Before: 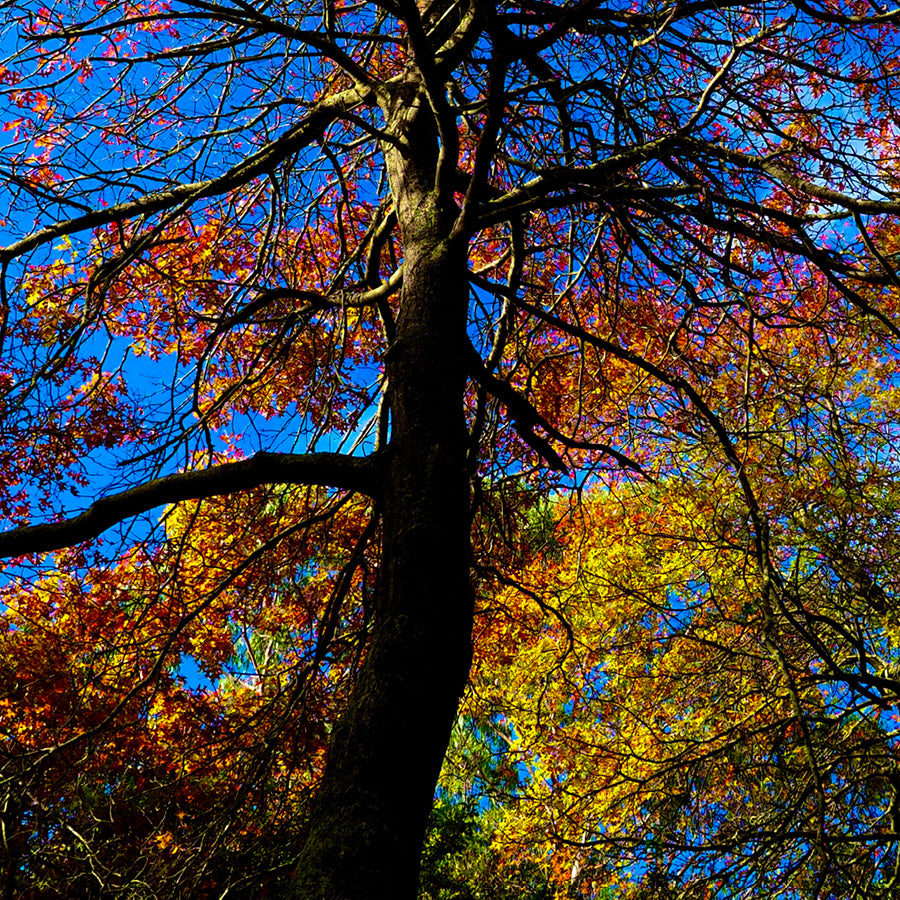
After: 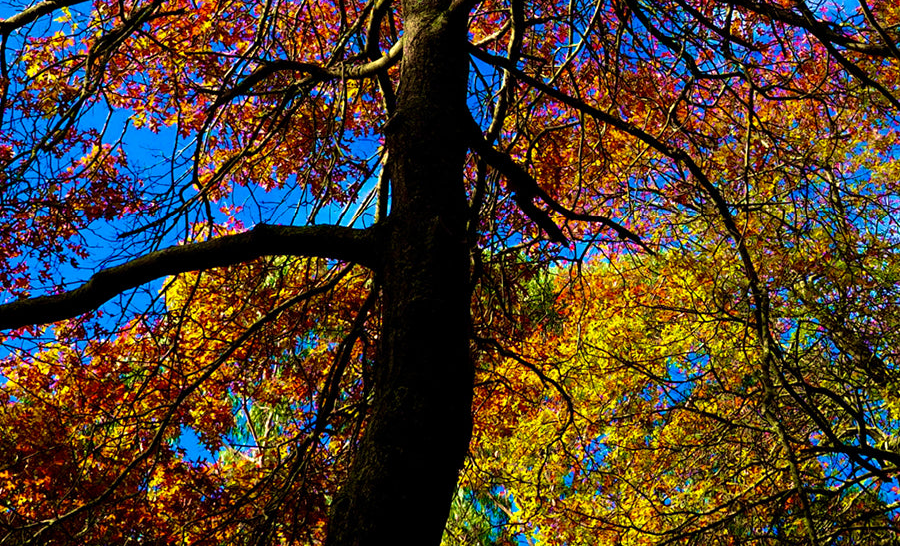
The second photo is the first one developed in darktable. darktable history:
crop and rotate: top 25.357%, bottom 13.942%
velvia: strength 50%
